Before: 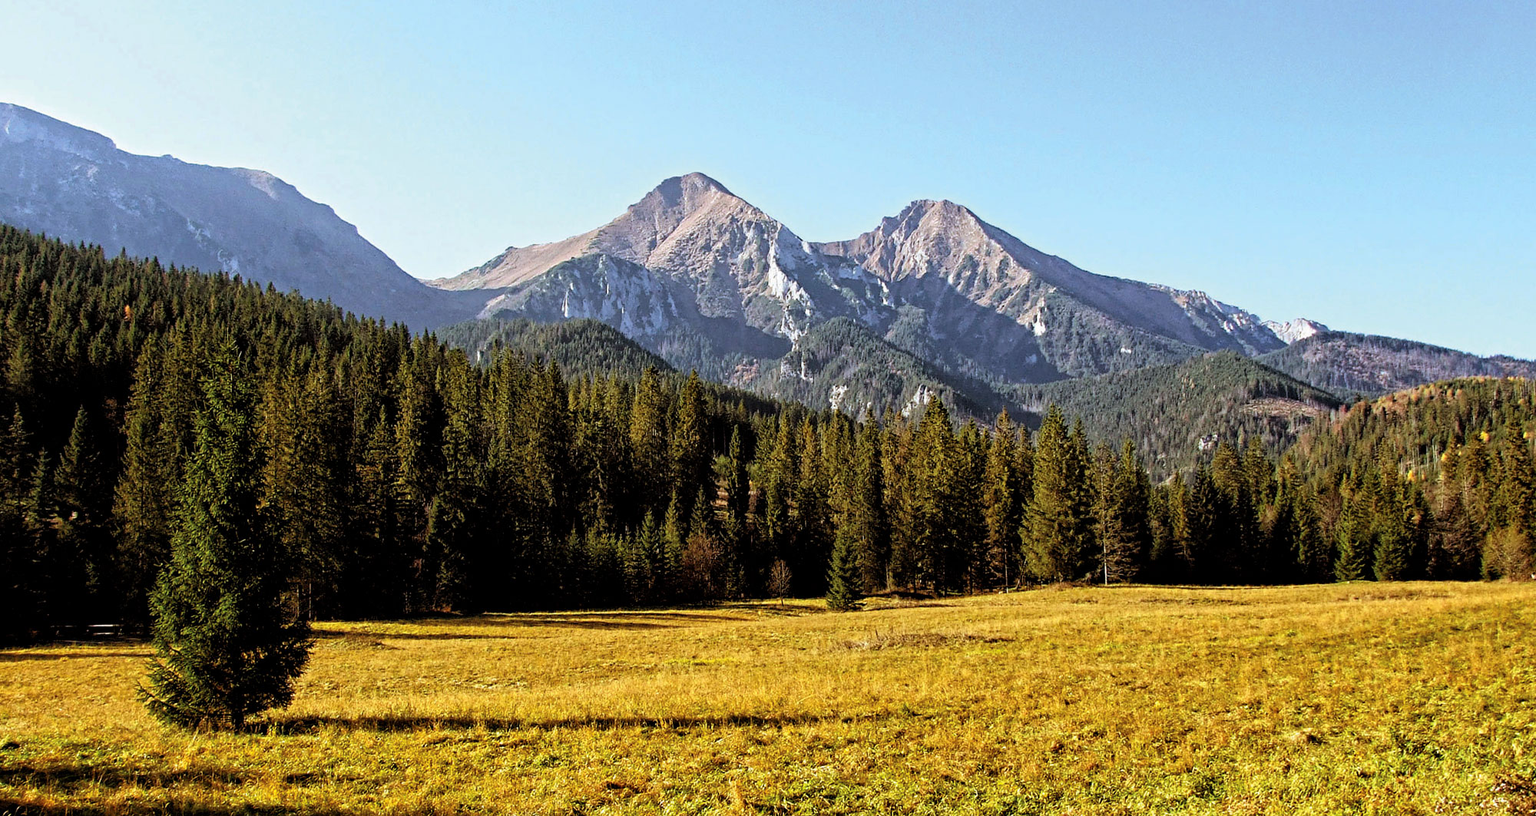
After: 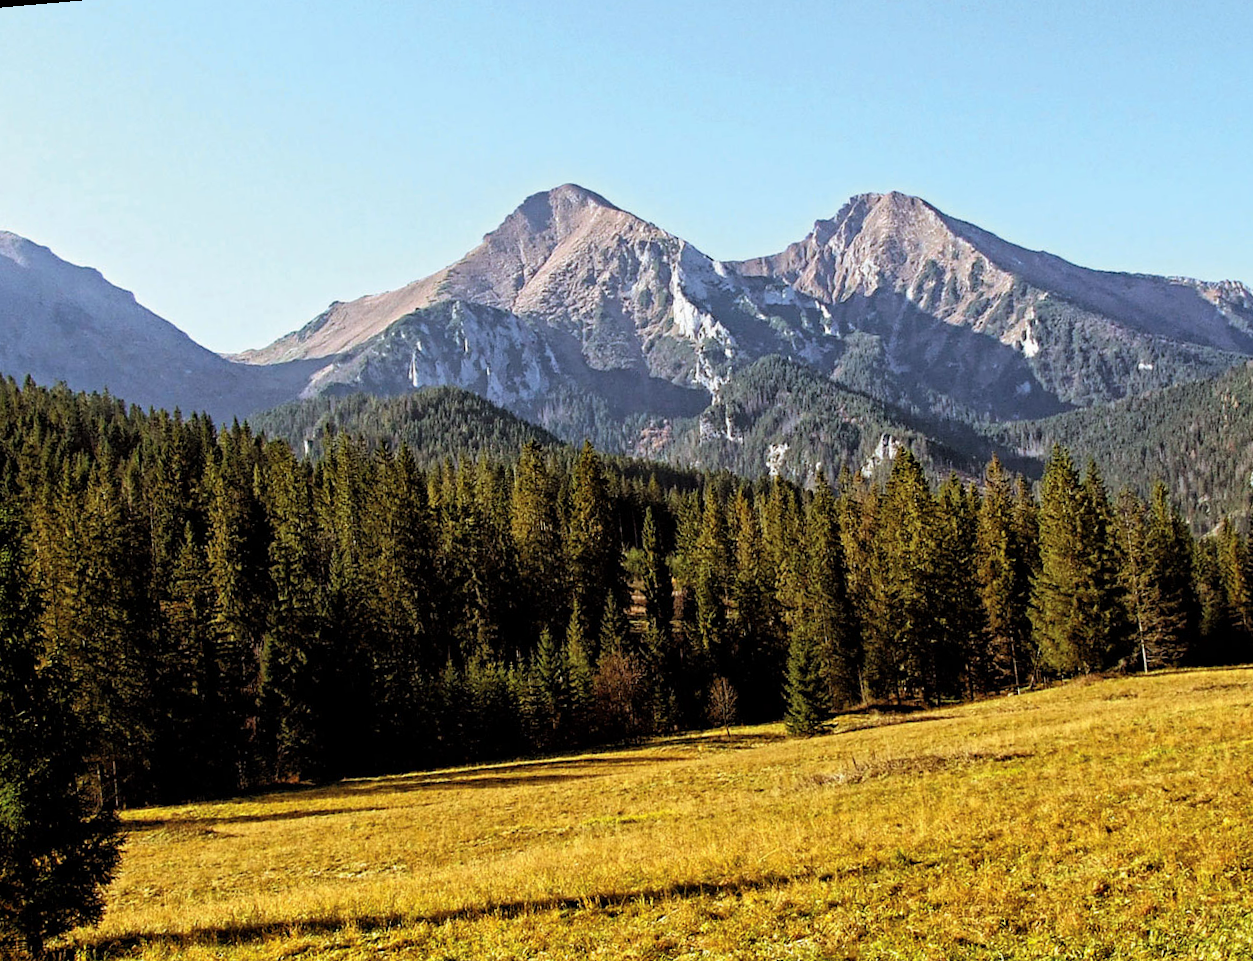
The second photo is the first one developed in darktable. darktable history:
crop and rotate: left 13.409%, right 19.924%
rotate and perspective: rotation -5°, crop left 0.05, crop right 0.952, crop top 0.11, crop bottom 0.89
